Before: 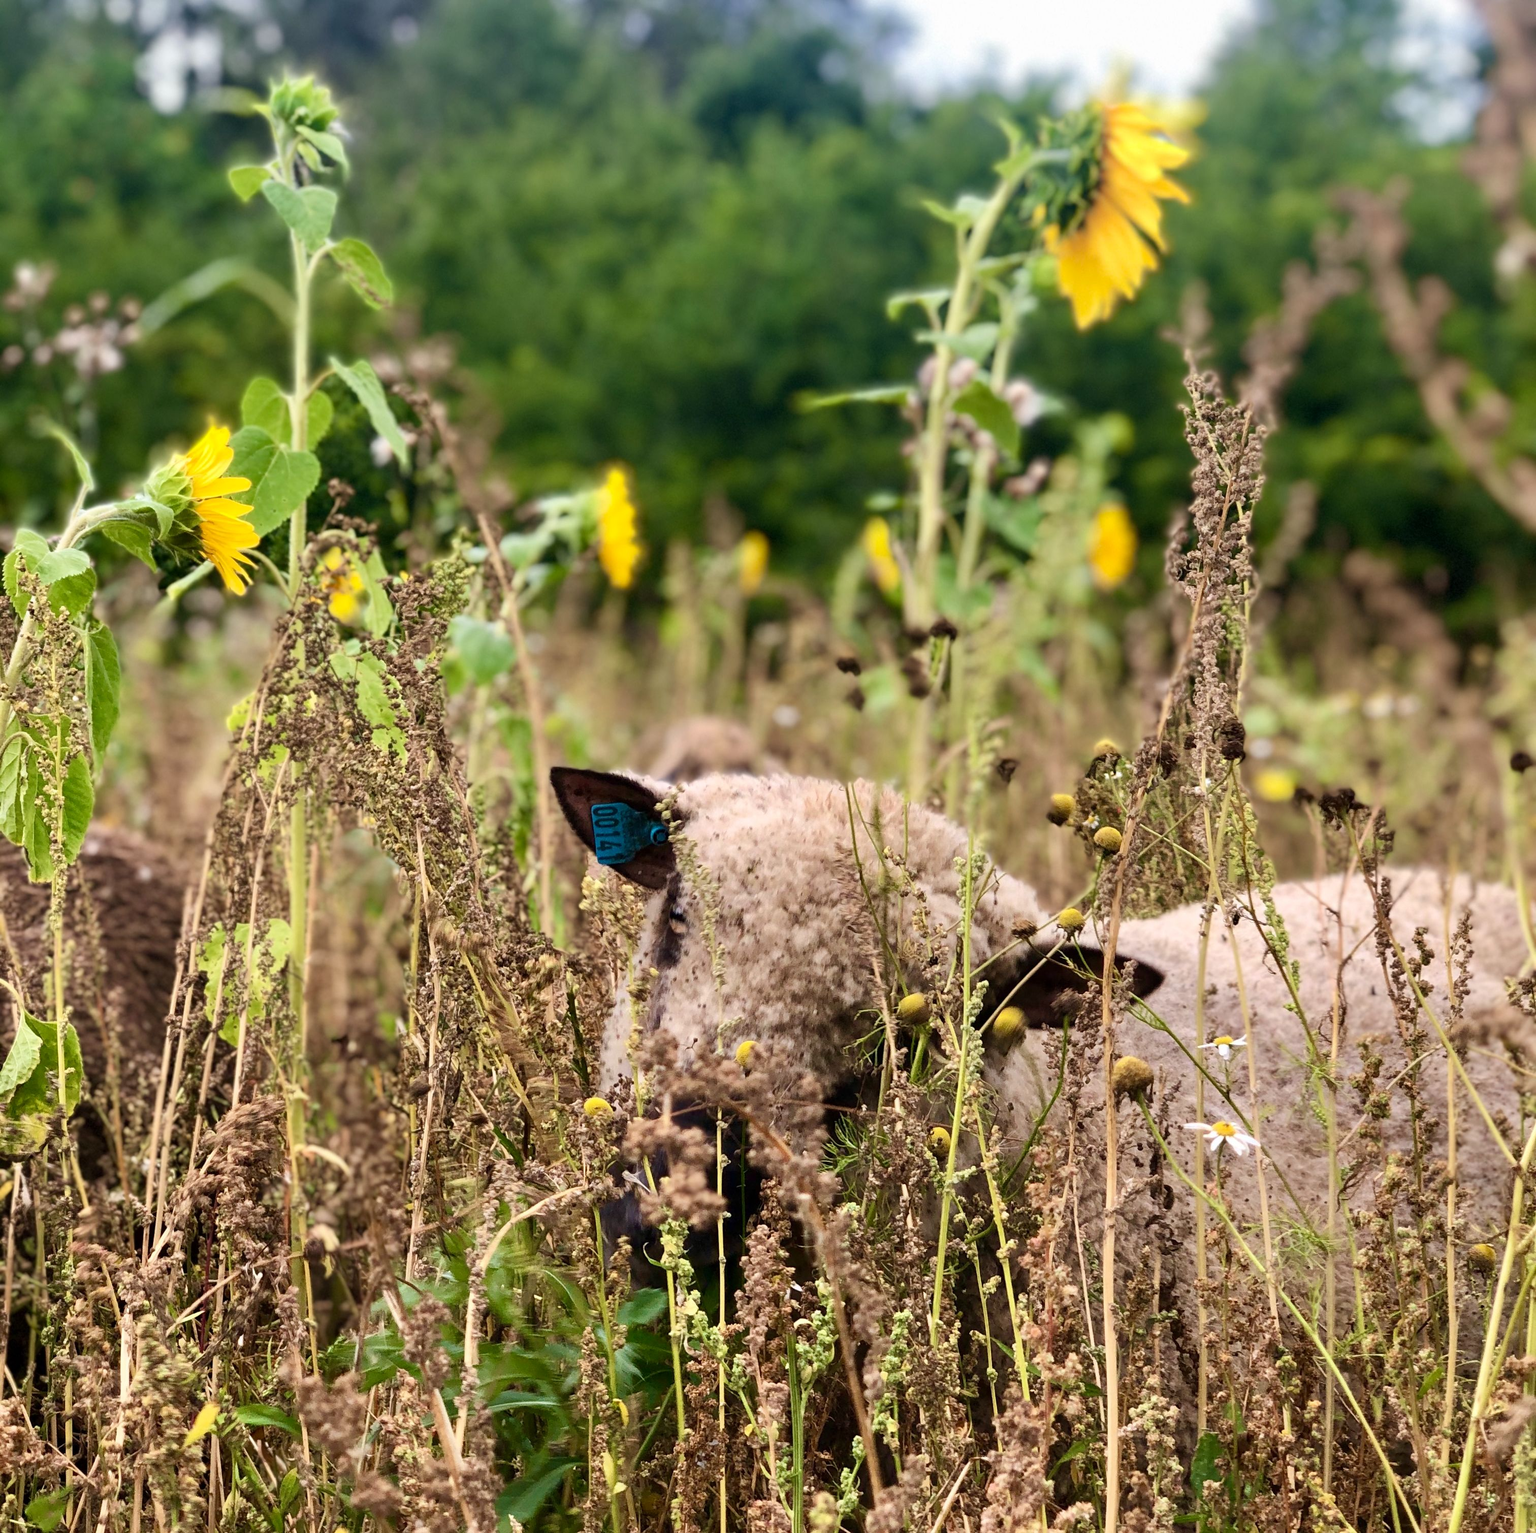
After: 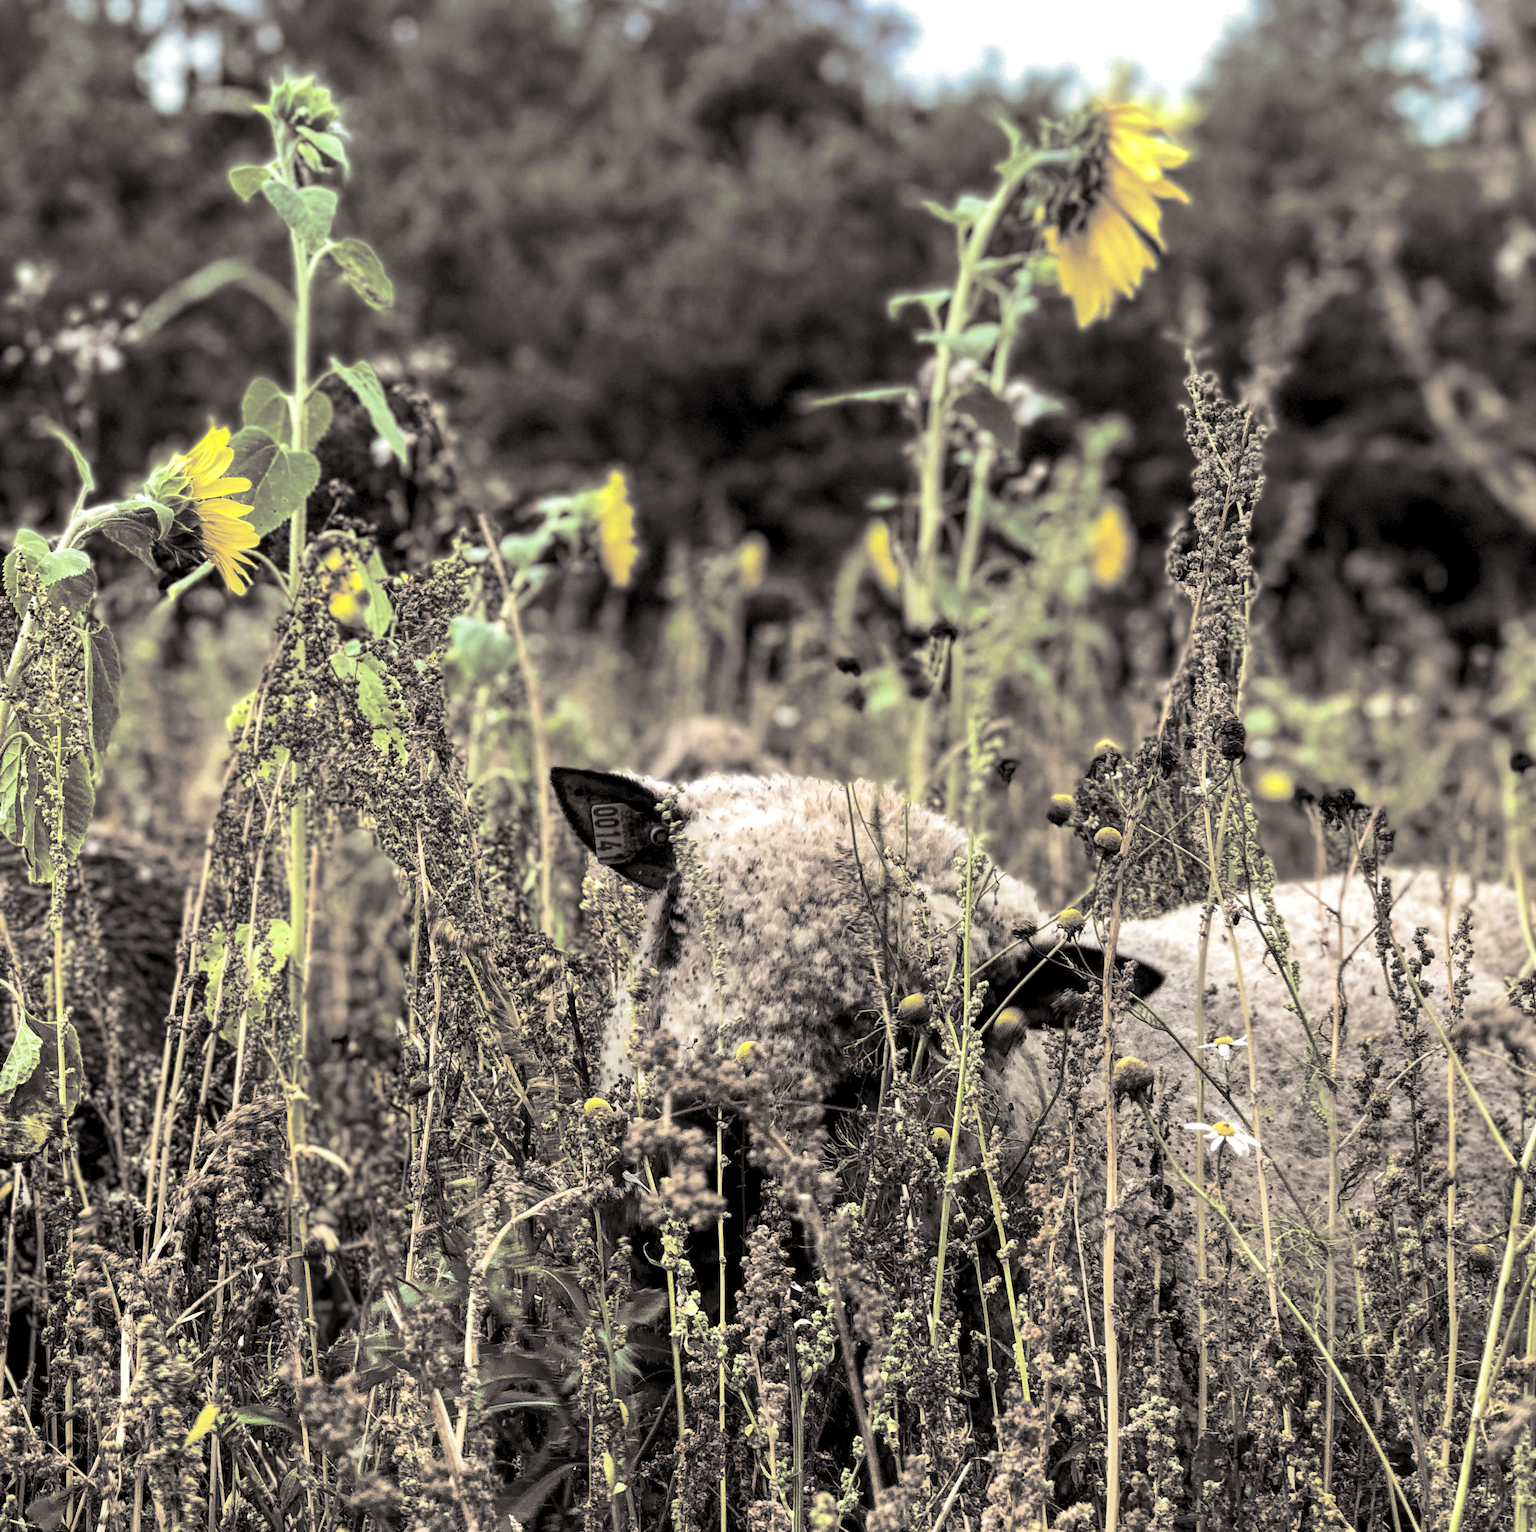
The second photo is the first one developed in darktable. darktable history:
split-toning: shadows › hue 26°, shadows › saturation 0.09, highlights › hue 40°, highlights › saturation 0.18, balance -63, compress 0%
white balance: red 0.974, blue 1.044
local contrast: highlights 100%, shadows 100%, detail 200%, midtone range 0.2
color correction: highlights a* -4.73, highlights b* 5.06, saturation 0.97
color contrast: green-magenta contrast 0.96
